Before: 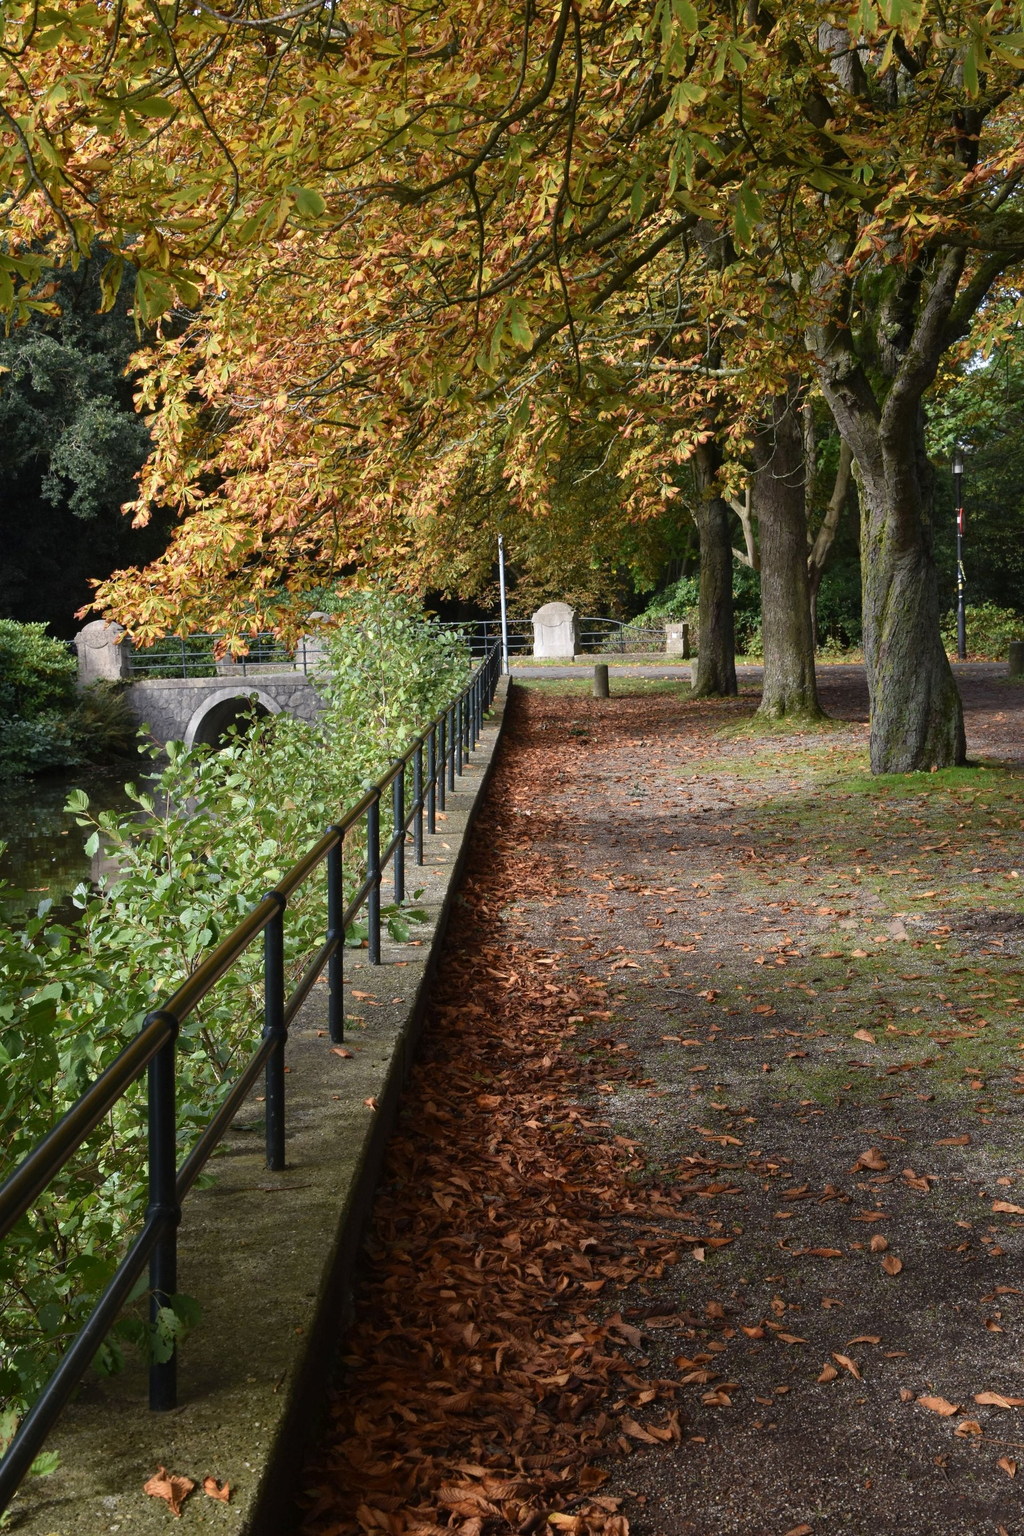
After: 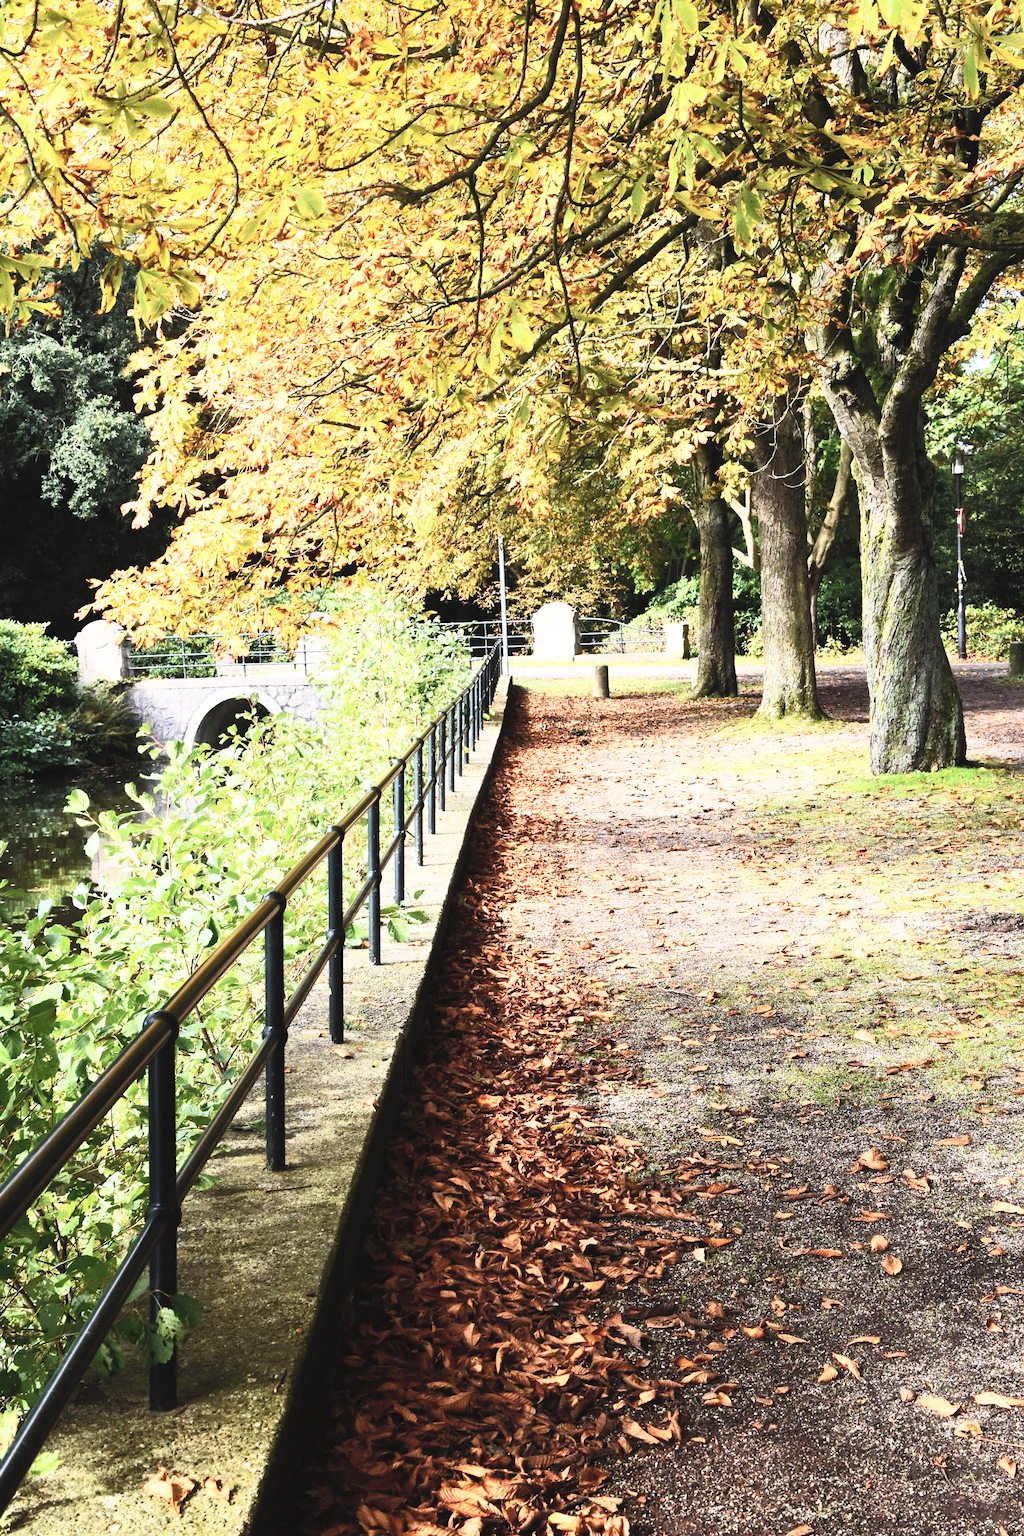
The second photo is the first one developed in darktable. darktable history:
contrast brightness saturation: contrast 0.43, brightness 0.56, saturation -0.19
base curve: curves: ch0 [(0, 0) (0.007, 0.004) (0.027, 0.03) (0.046, 0.07) (0.207, 0.54) (0.442, 0.872) (0.673, 0.972) (1, 1)], preserve colors none
